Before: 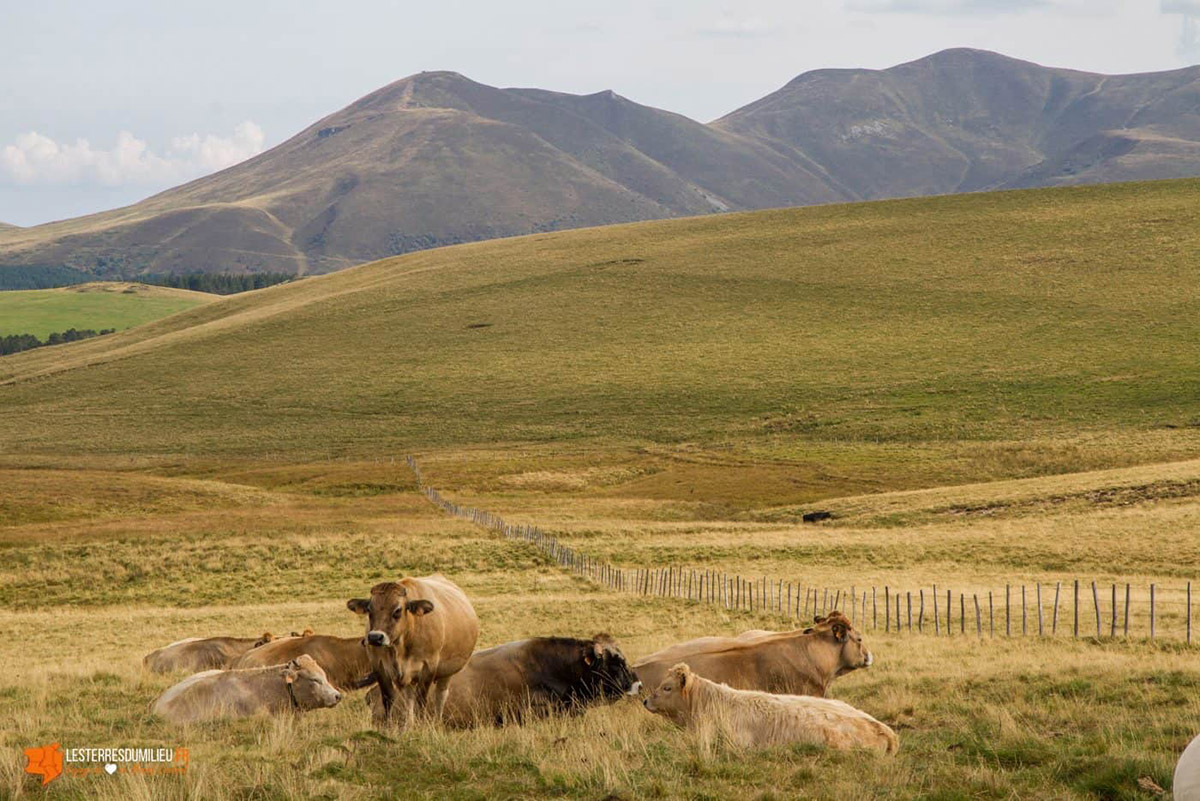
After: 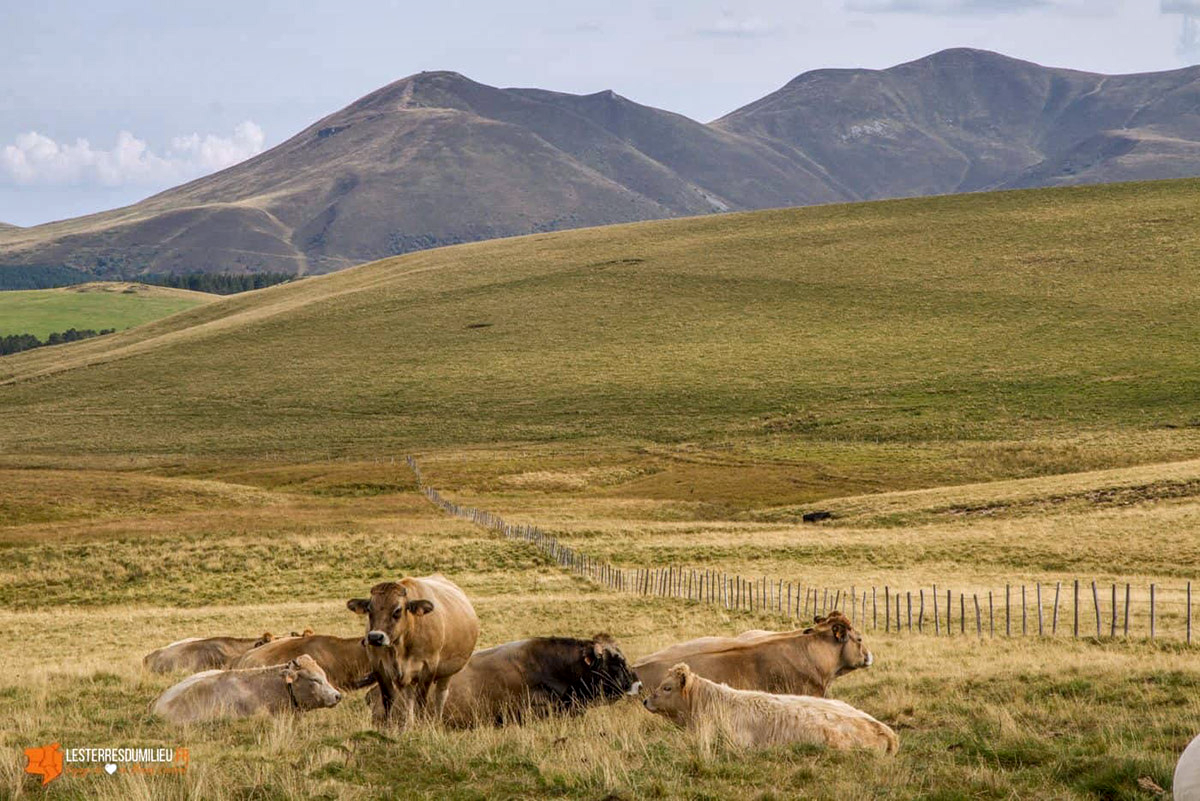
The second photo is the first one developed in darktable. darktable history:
white balance: red 0.984, blue 1.059
local contrast: on, module defaults
shadows and highlights: low approximation 0.01, soften with gaussian
